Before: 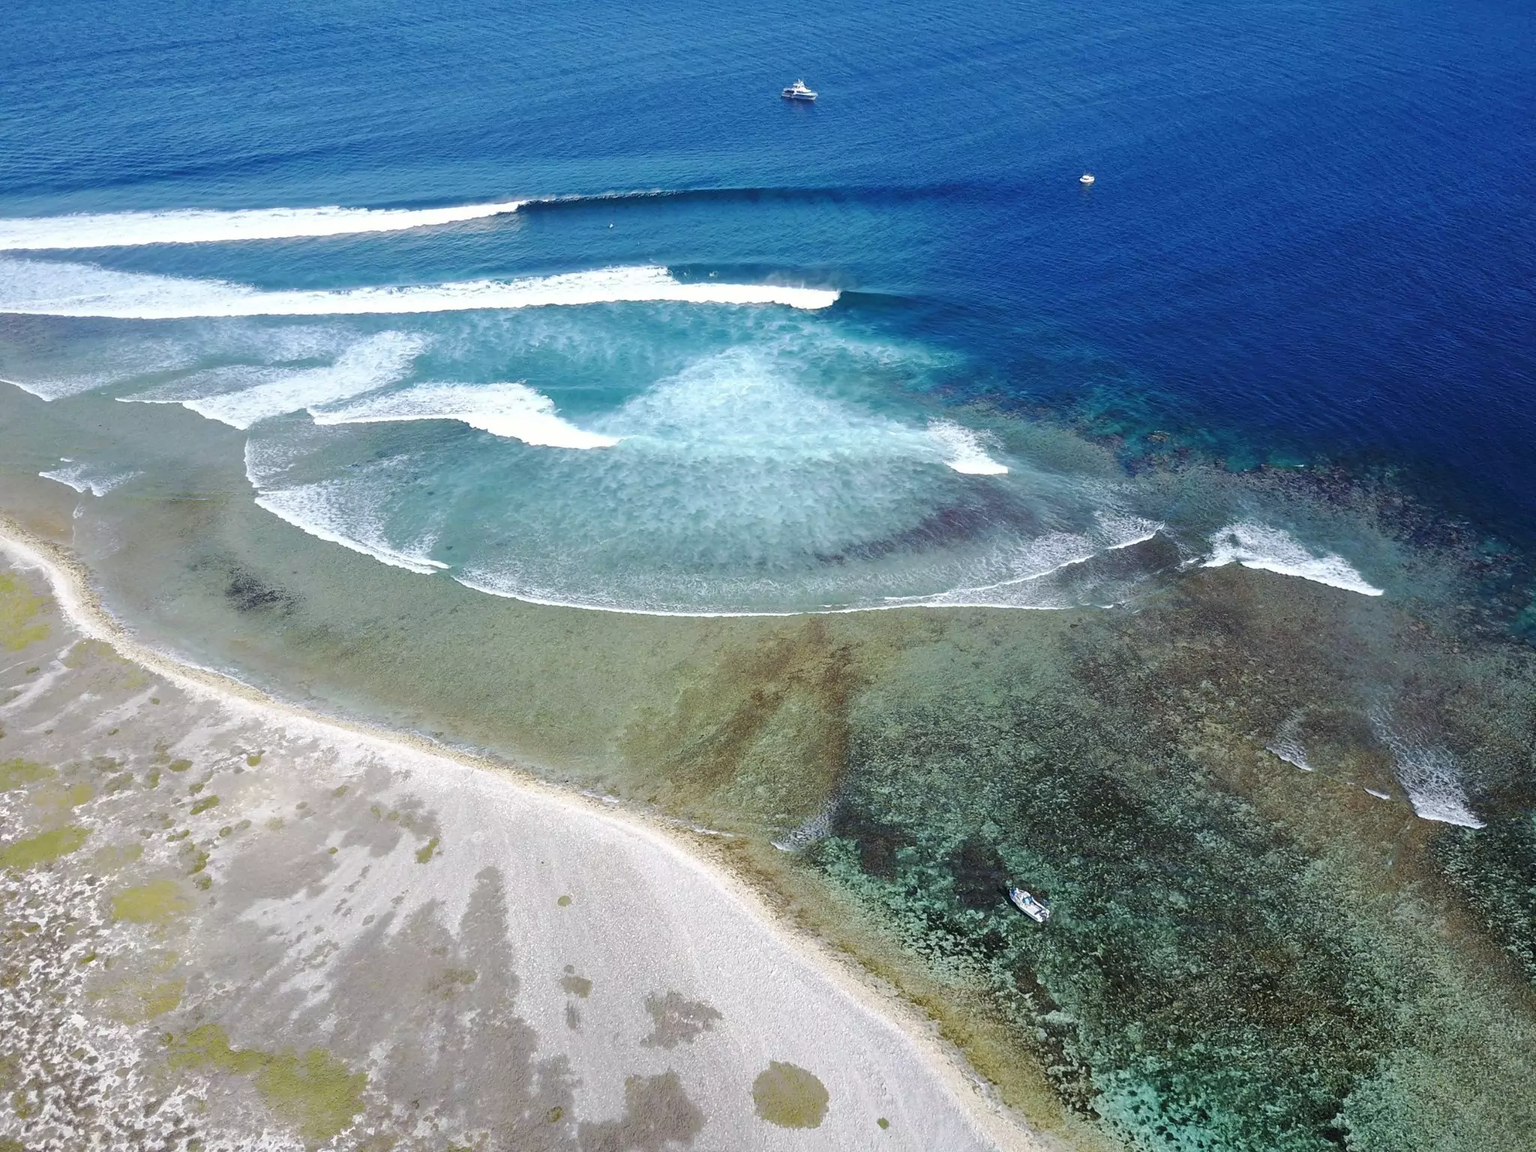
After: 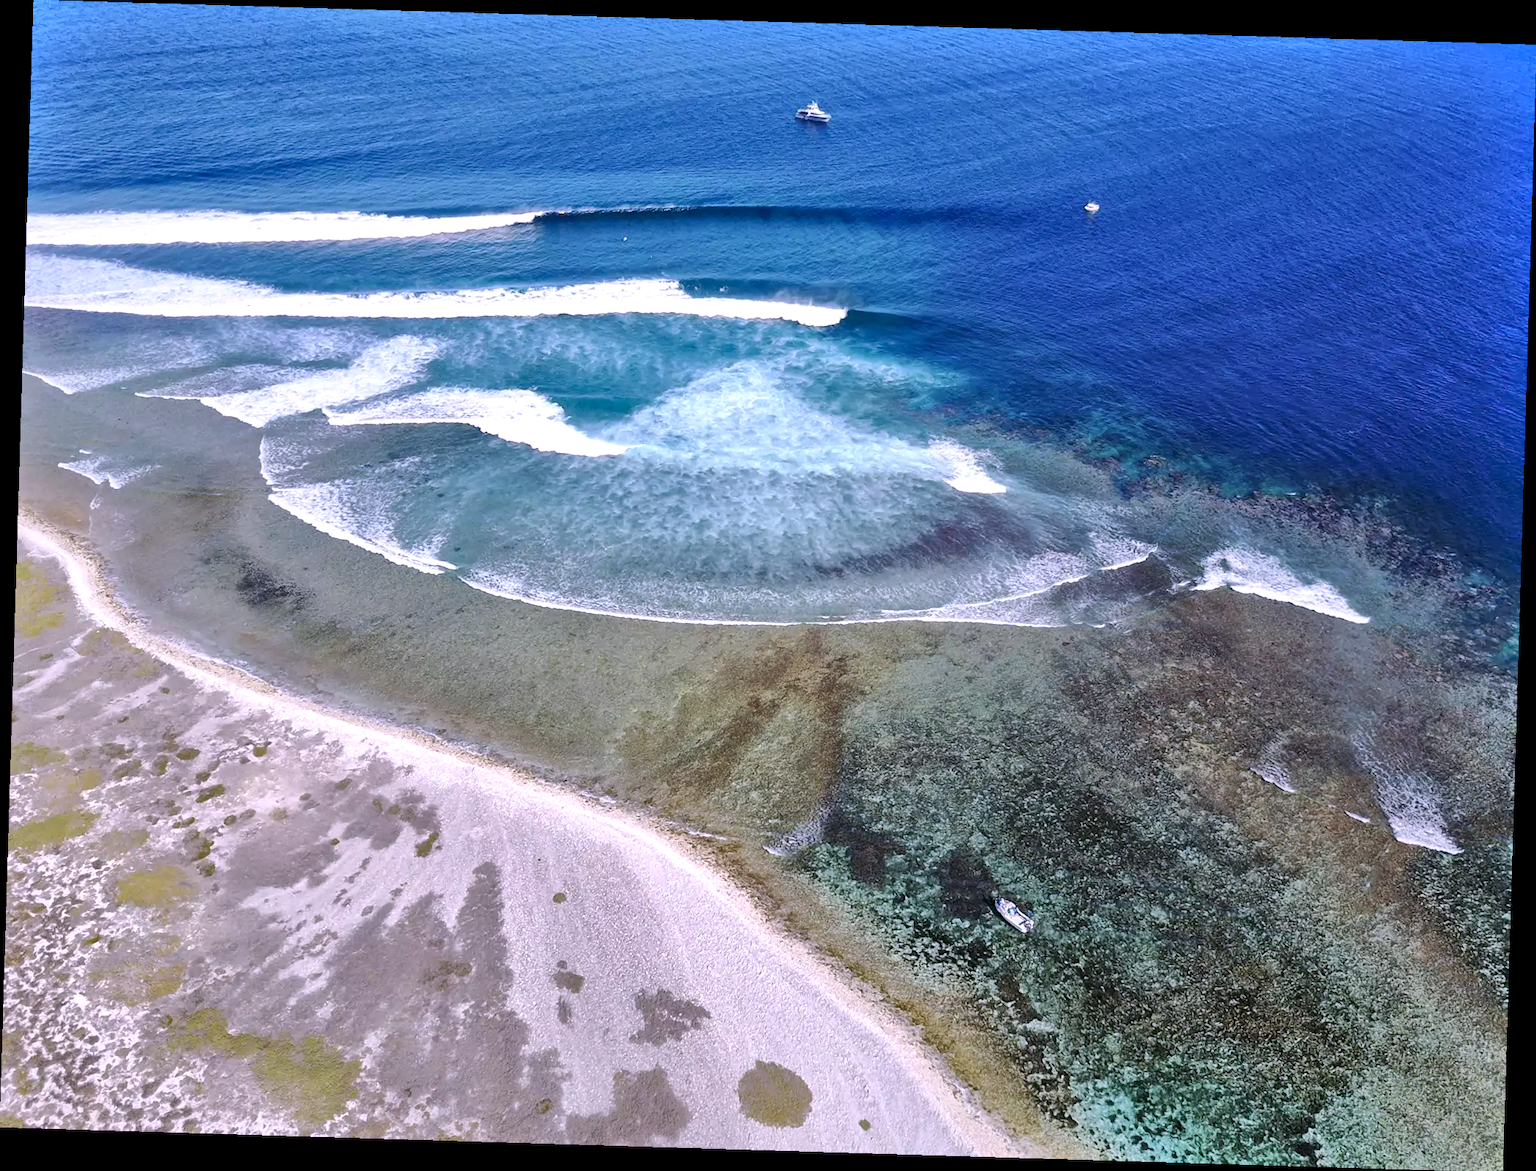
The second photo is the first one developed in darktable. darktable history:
shadows and highlights: soften with gaussian
white balance: red 1.066, blue 1.119
local contrast: mode bilateral grid, contrast 20, coarseness 50, detail 140%, midtone range 0.2
rotate and perspective: rotation 1.72°, automatic cropping off
